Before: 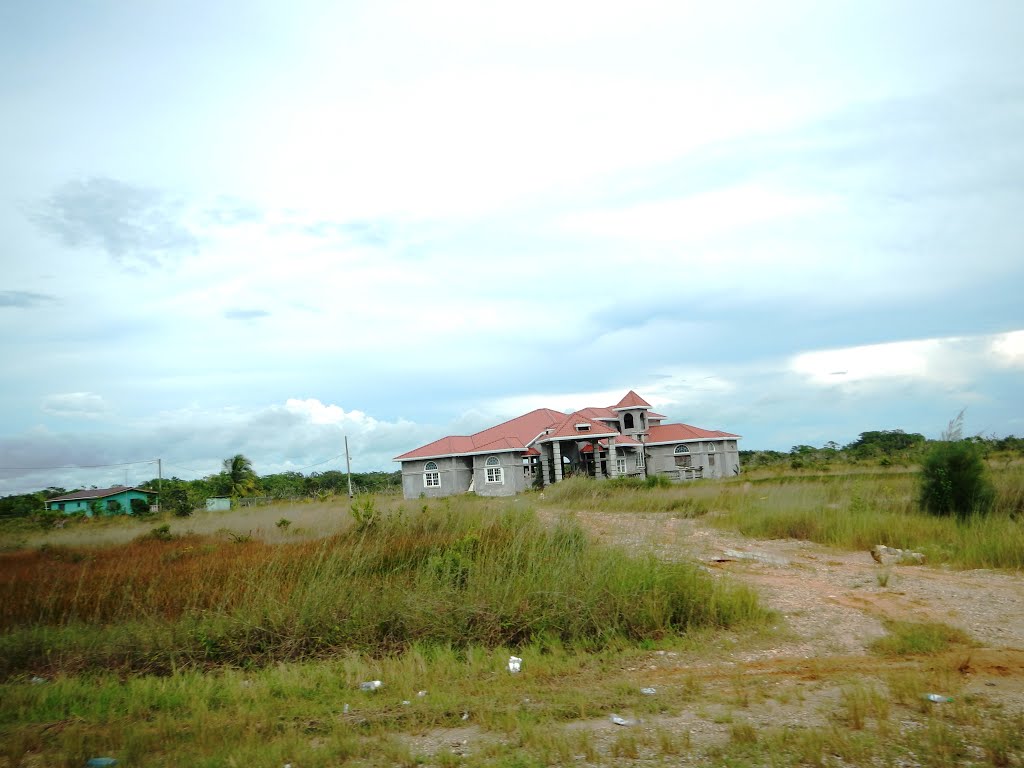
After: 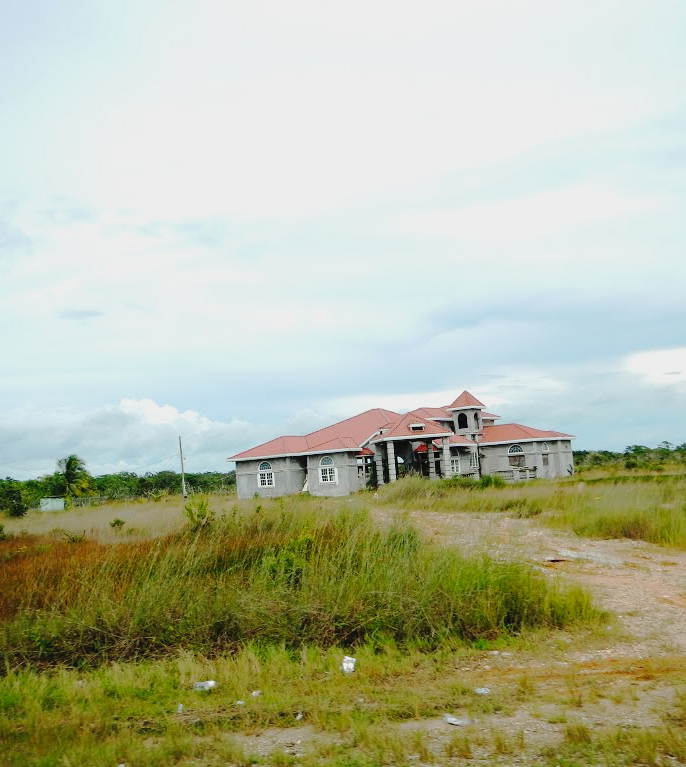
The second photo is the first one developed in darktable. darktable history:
tone curve: curves: ch0 [(0, 0) (0.003, 0.035) (0.011, 0.035) (0.025, 0.035) (0.044, 0.046) (0.069, 0.063) (0.1, 0.084) (0.136, 0.123) (0.177, 0.174) (0.224, 0.232) (0.277, 0.304) (0.335, 0.387) (0.399, 0.476) (0.468, 0.566) (0.543, 0.639) (0.623, 0.714) (0.709, 0.776) (0.801, 0.851) (0.898, 0.921) (1, 1)], preserve colors none
crop and rotate: left 16.232%, right 16.699%
exposure: exposure -0.315 EV, compensate highlight preservation false
